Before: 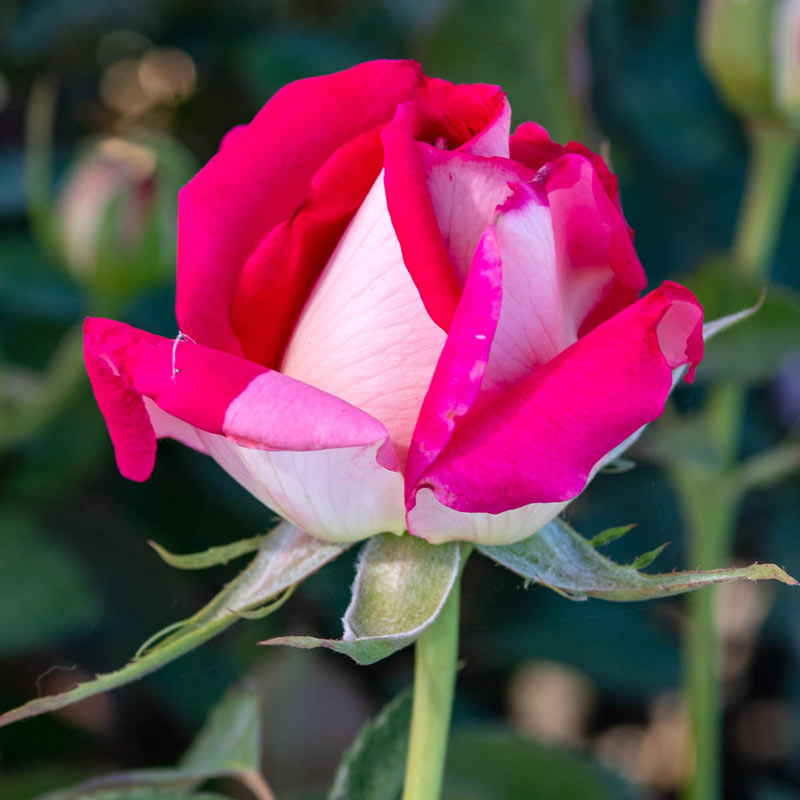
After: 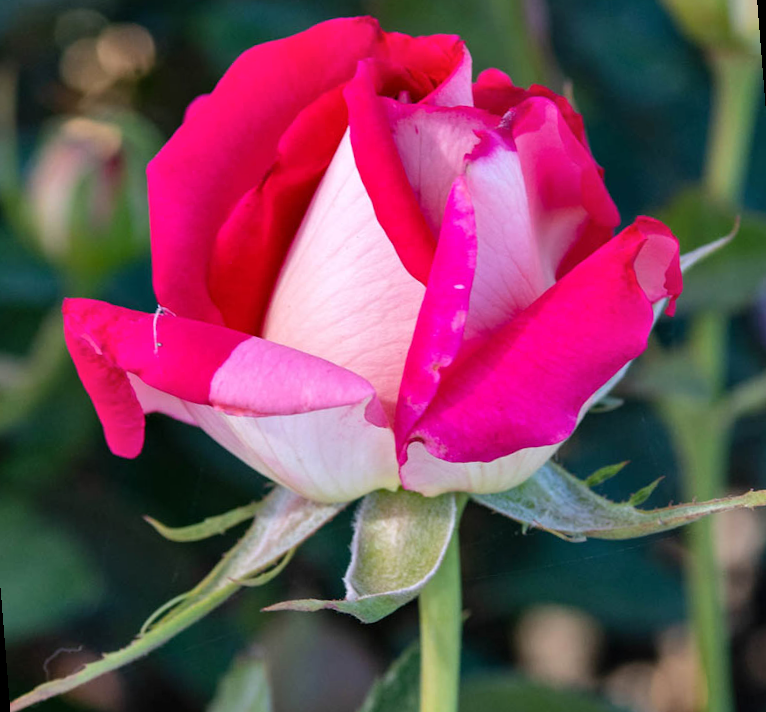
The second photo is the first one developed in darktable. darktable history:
shadows and highlights: shadows 37.27, highlights -28.18, soften with gaussian
rotate and perspective: rotation -4.57°, crop left 0.054, crop right 0.944, crop top 0.087, crop bottom 0.914
